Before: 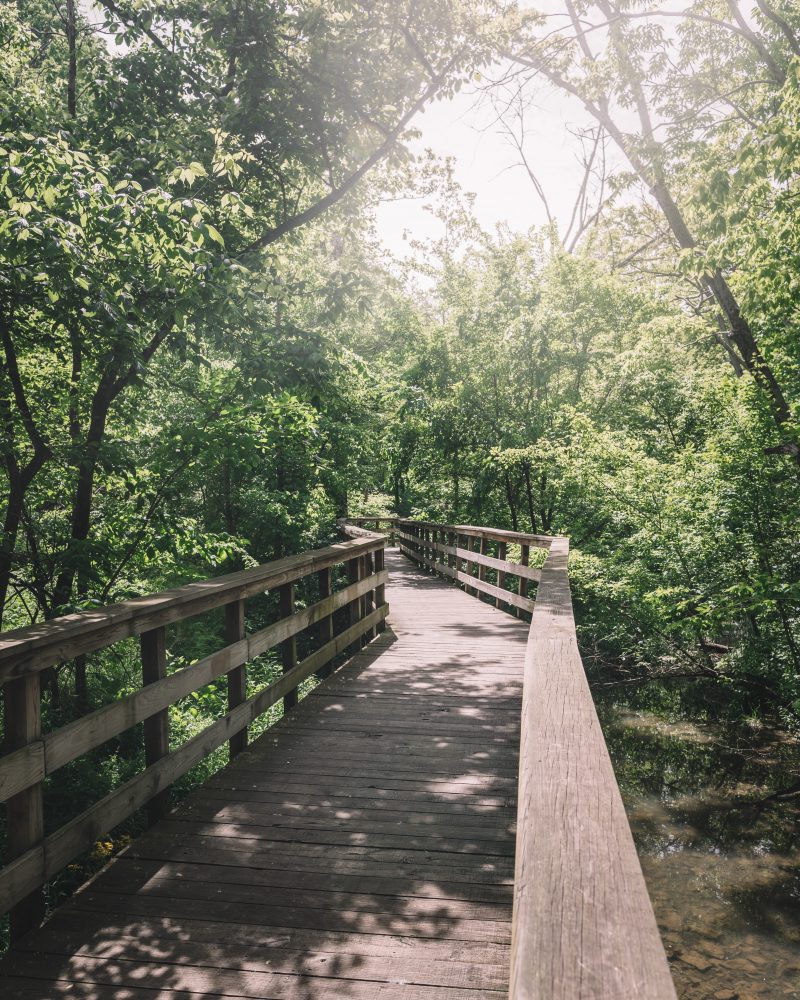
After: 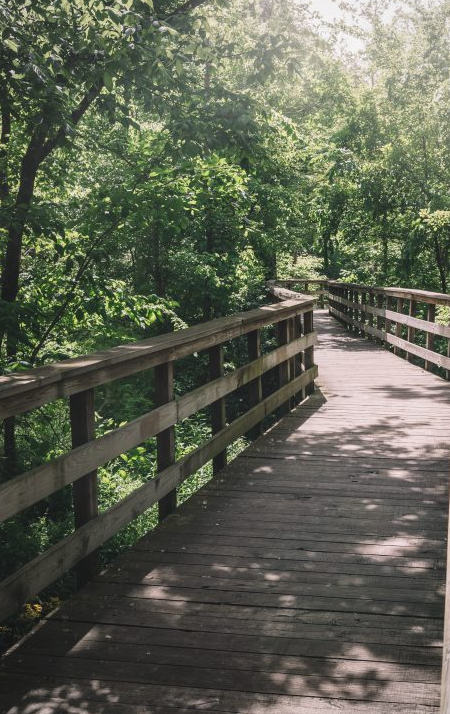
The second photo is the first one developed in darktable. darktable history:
crop: left 8.966%, top 23.852%, right 34.699%, bottom 4.703%
vignetting: brightness -0.167
